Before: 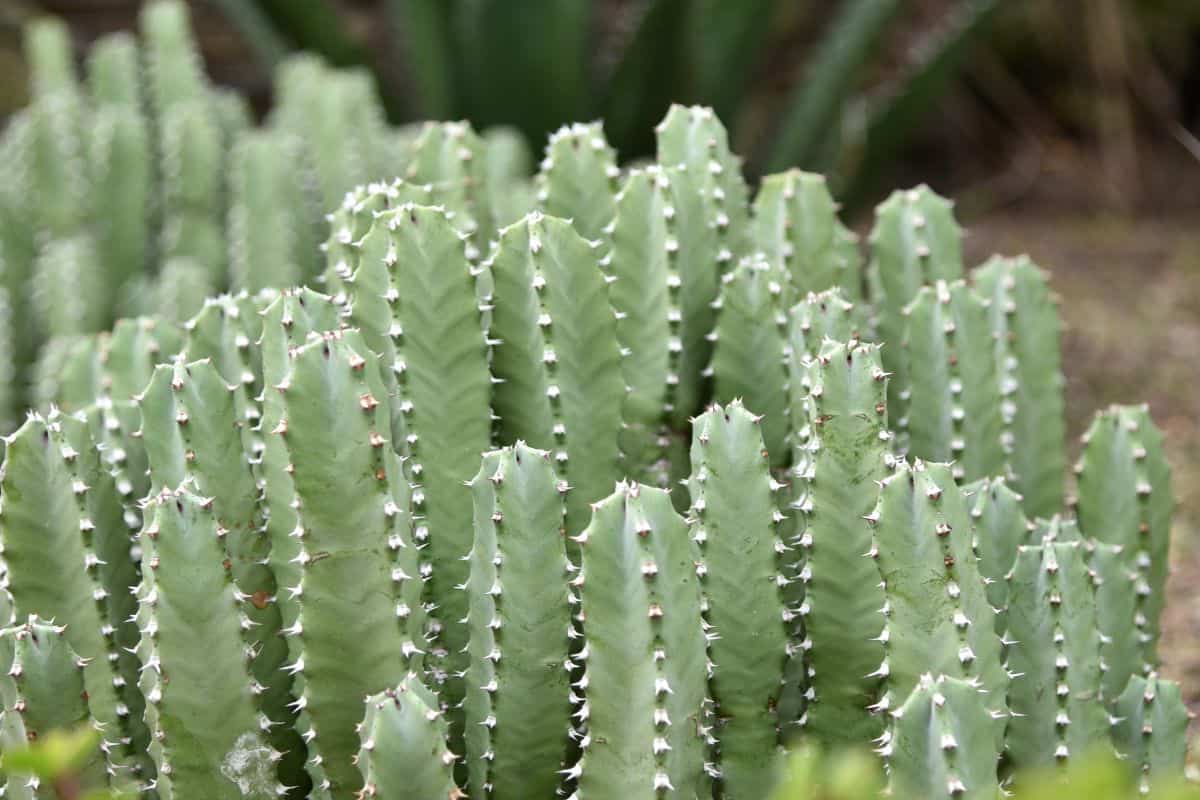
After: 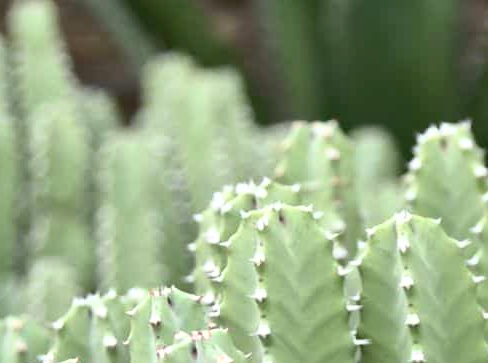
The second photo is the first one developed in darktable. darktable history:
tone curve: curves: ch0 [(0, 0) (0.003, 0.011) (0.011, 0.02) (0.025, 0.032) (0.044, 0.046) (0.069, 0.071) (0.1, 0.107) (0.136, 0.144) (0.177, 0.189) (0.224, 0.244) (0.277, 0.309) (0.335, 0.398) (0.399, 0.477) (0.468, 0.583) (0.543, 0.675) (0.623, 0.772) (0.709, 0.855) (0.801, 0.926) (0.898, 0.979) (1, 1)], color space Lab, independent channels, preserve colors none
shadows and highlights: on, module defaults
crop and rotate: left 11.002%, top 0.109%, right 48.272%, bottom 54.425%
